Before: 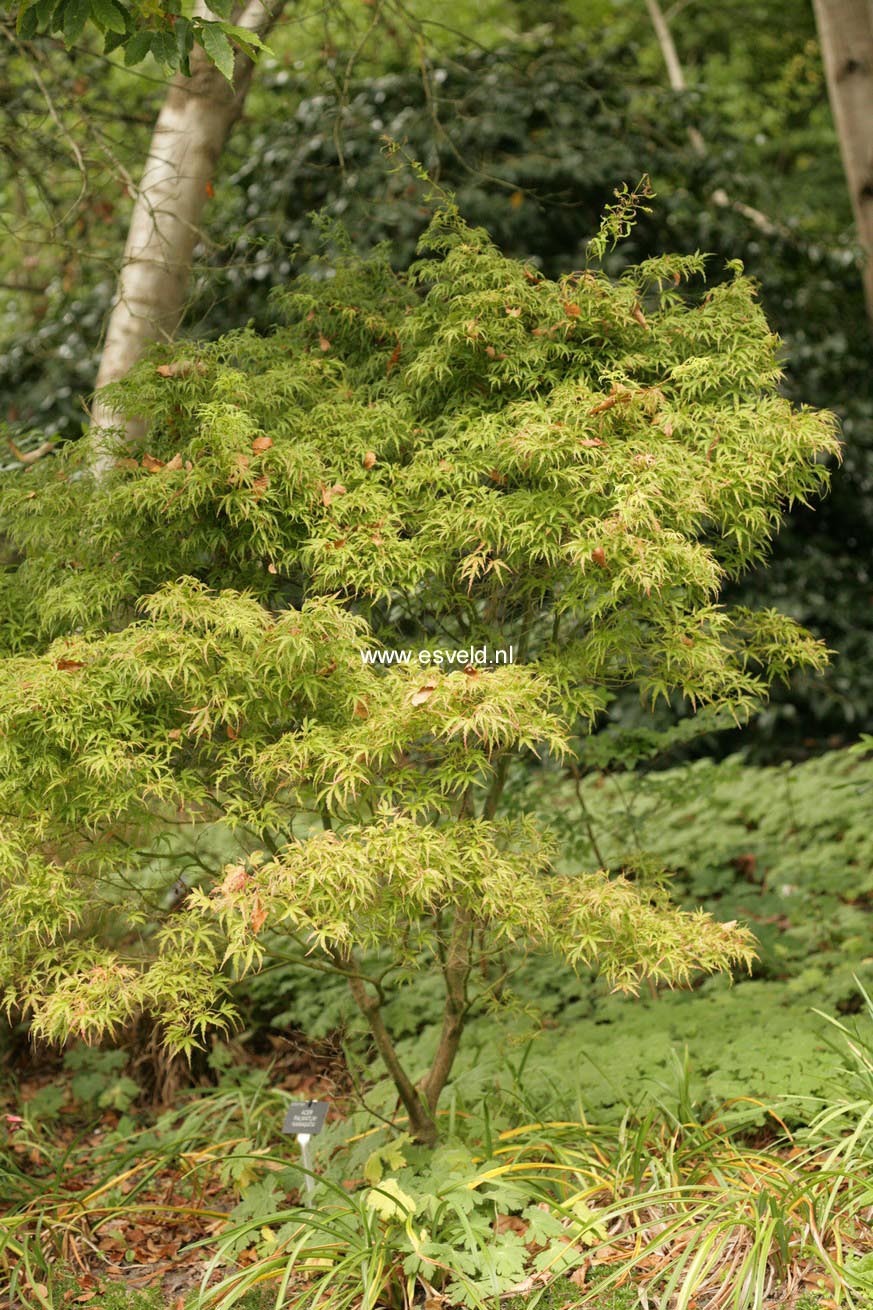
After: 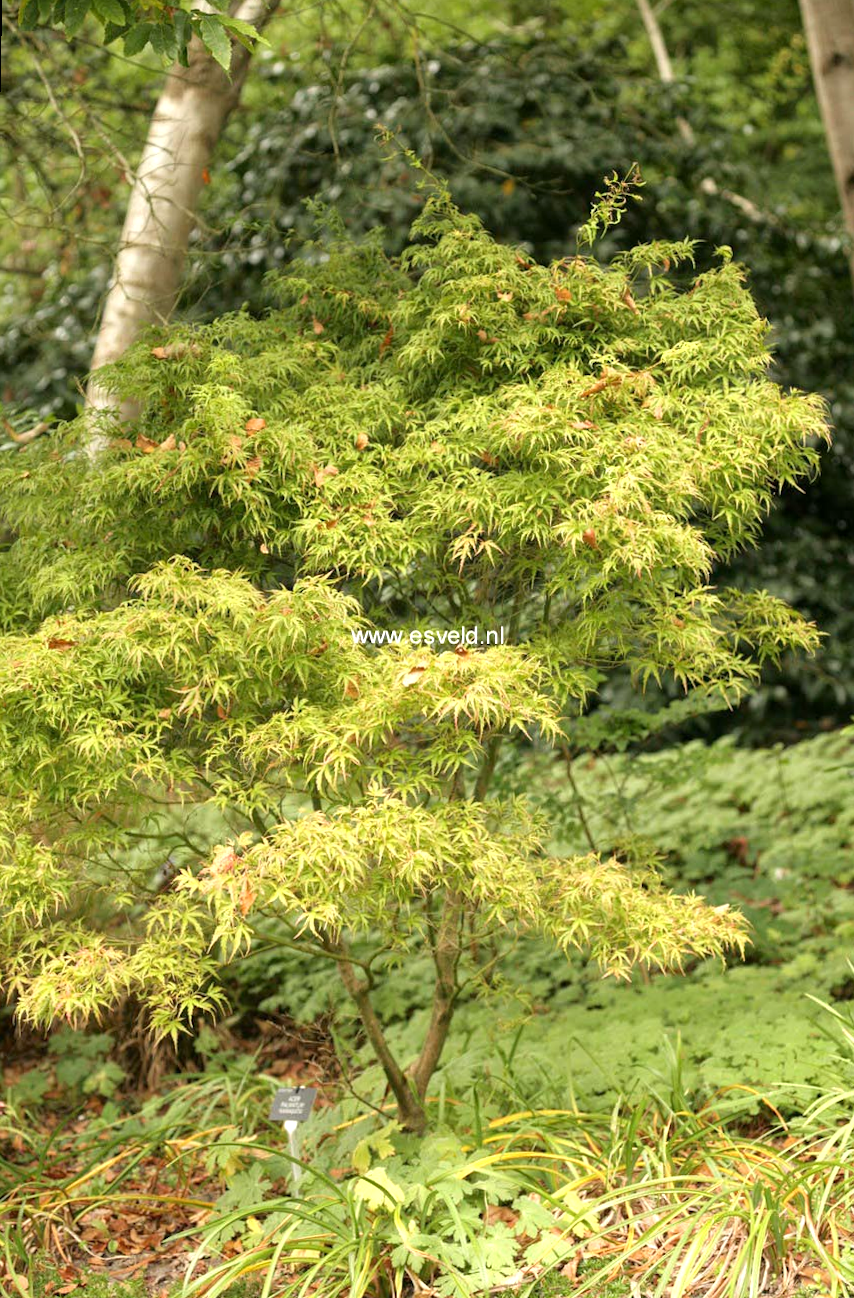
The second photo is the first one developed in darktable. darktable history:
exposure: black level correction 0.001, exposure 0.5 EV, compensate exposure bias true, compensate highlight preservation false
rotate and perspective: rotation 0.226°, lens shift (vertical) -0.042, crop left 0.023, crop right 0.982, crop top 0.006, crop bottom 0.994
